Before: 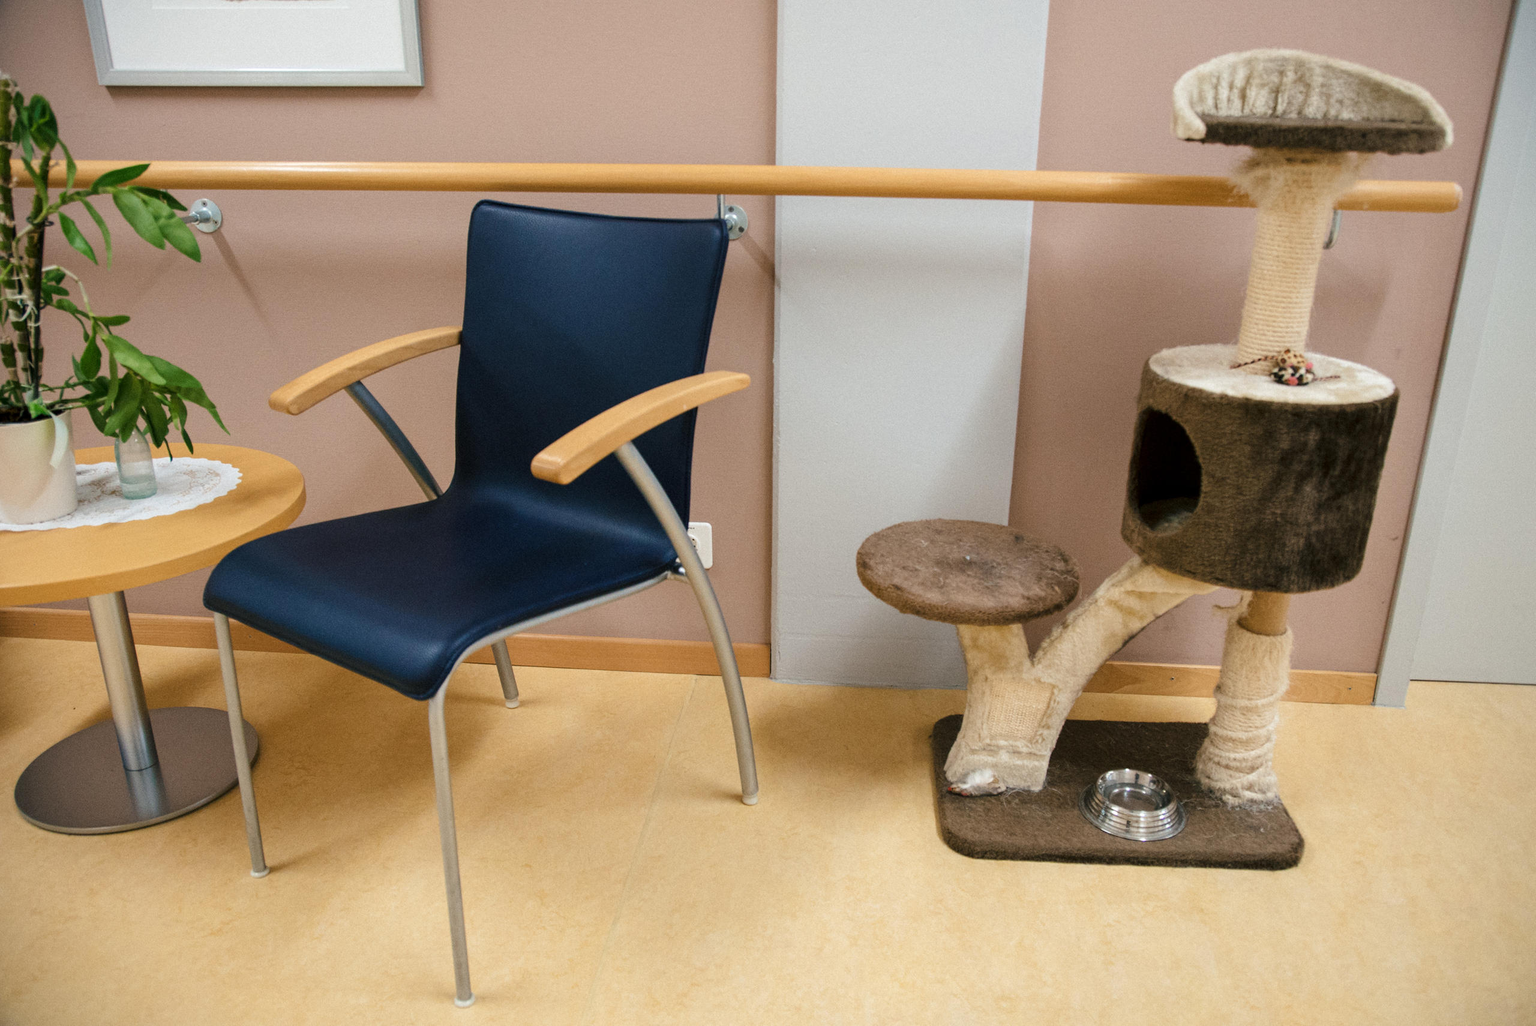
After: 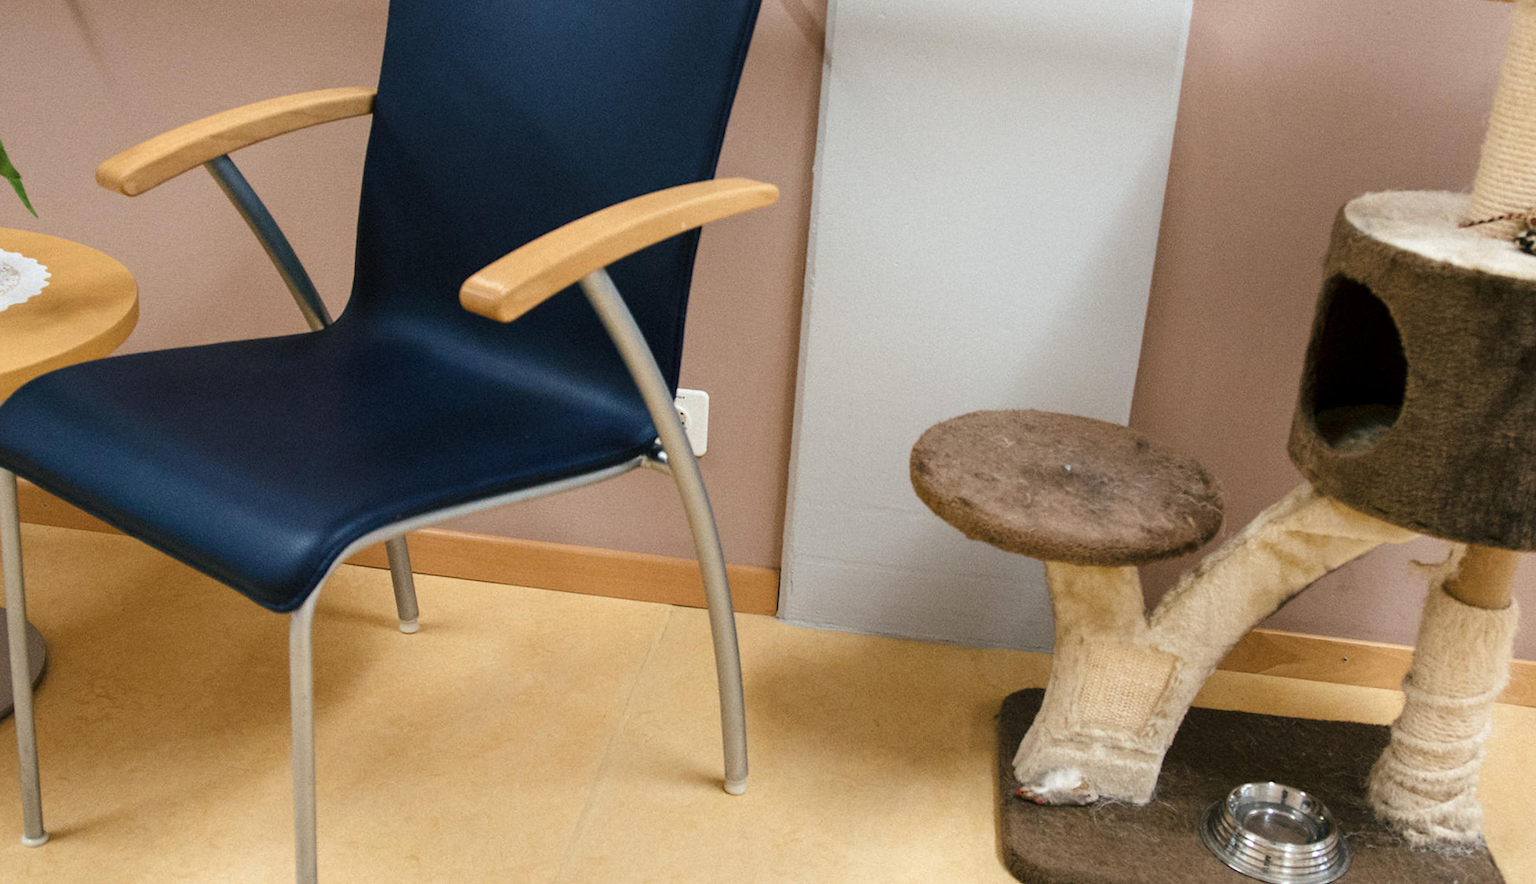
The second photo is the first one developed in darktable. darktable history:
crop and rotate: angle -4.18°, left 9.887%, top 20.868%, right 12.047%, bottom 11.815%
shadows and highlights: shadows -1.28, highlights 38.51
